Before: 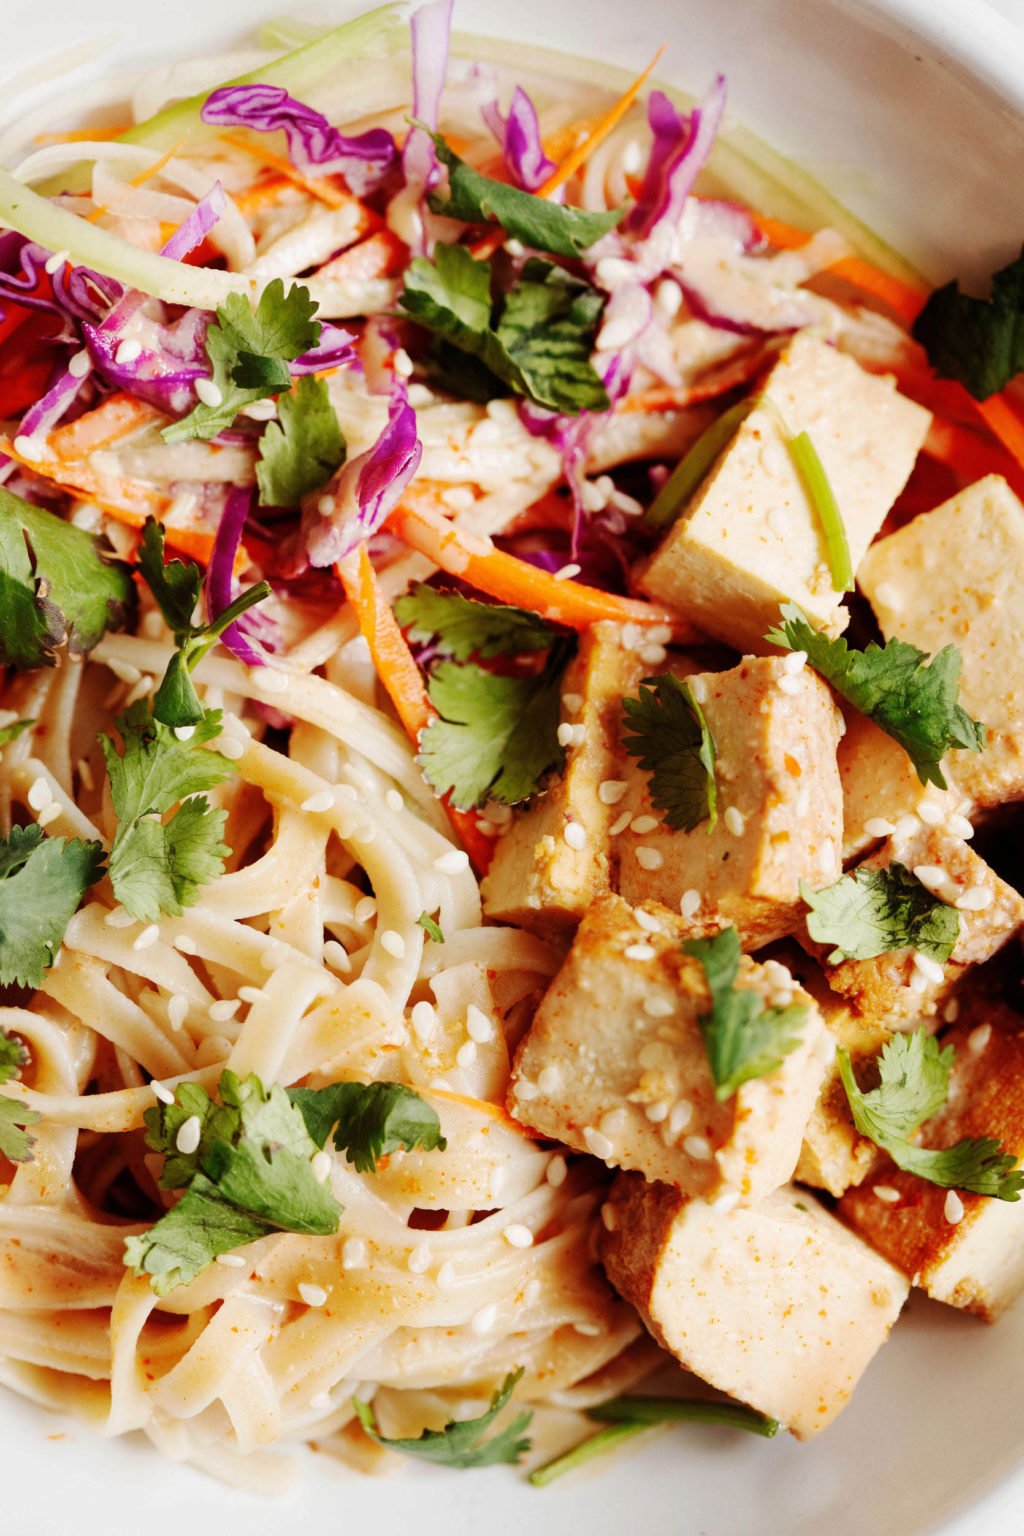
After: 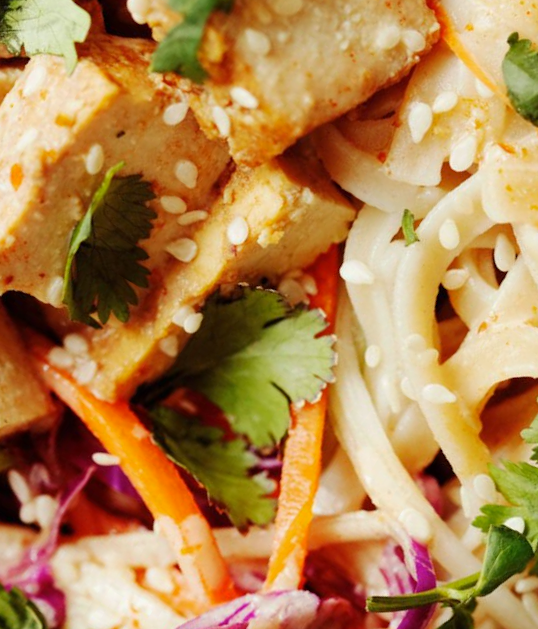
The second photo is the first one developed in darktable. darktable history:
crop and rotate: angle 148.26°, left 9.15%, top 15.669%, right 4.566%, bottom 17.186%
color correction: highlights a* -2.55, highlights b* 2.61
